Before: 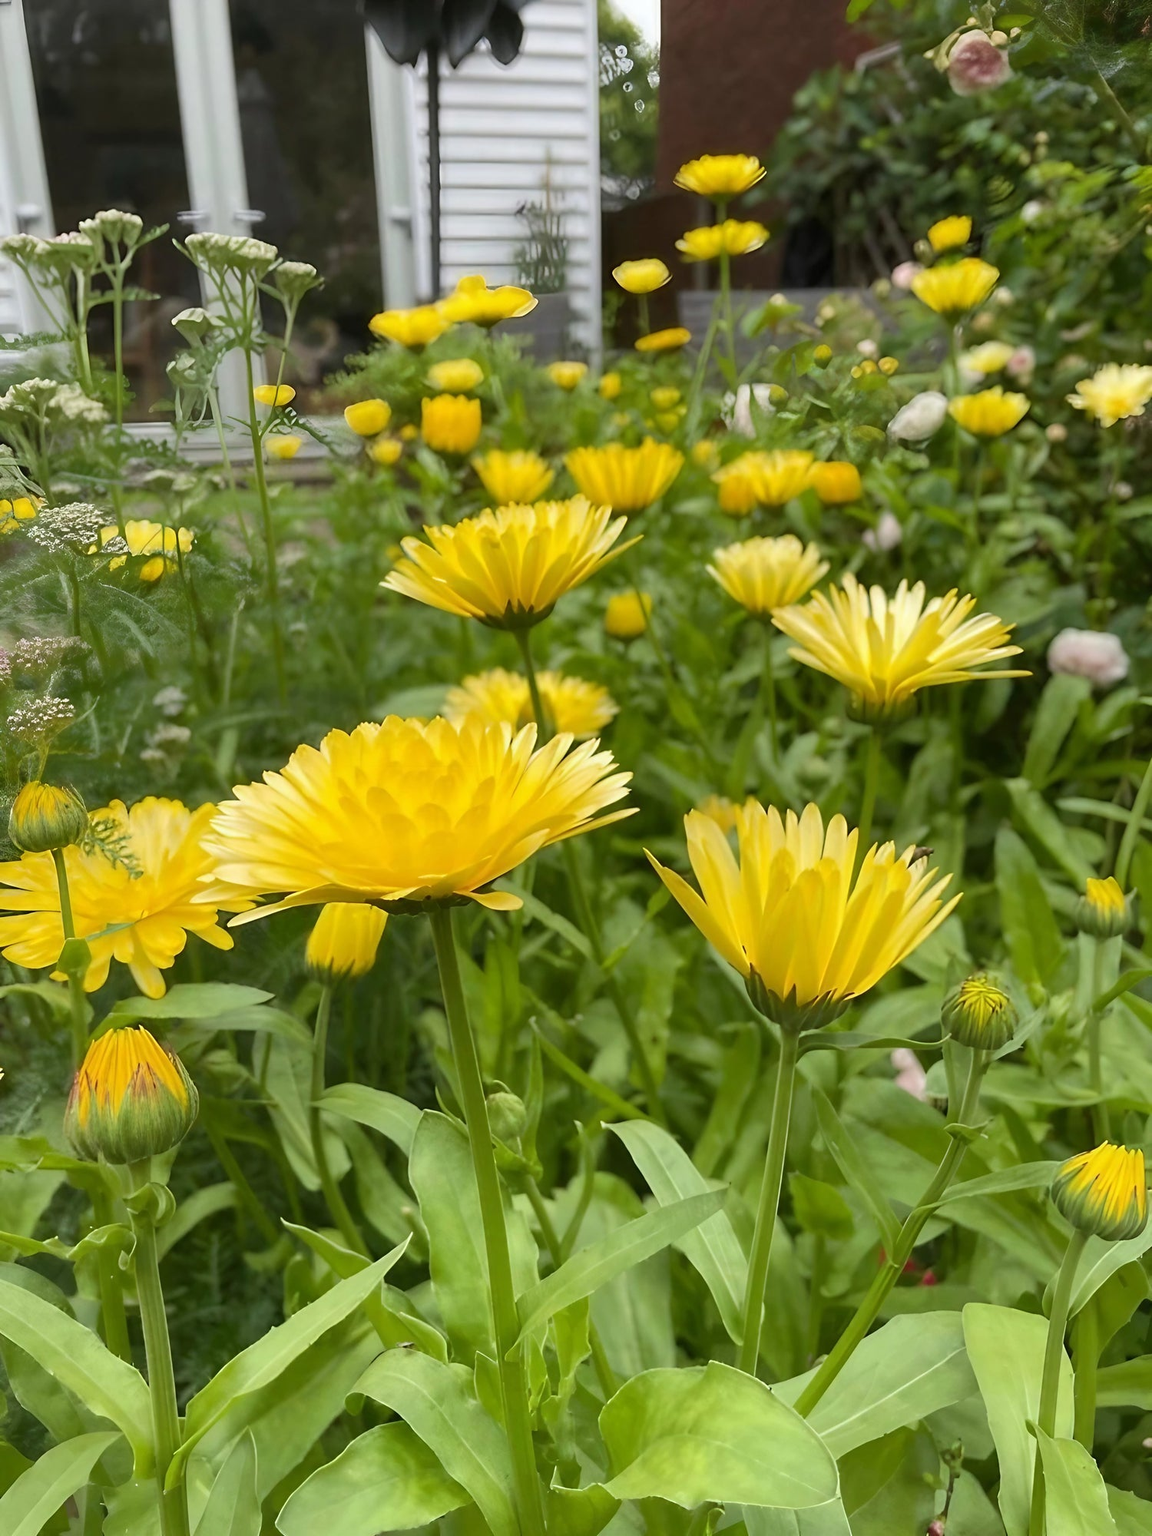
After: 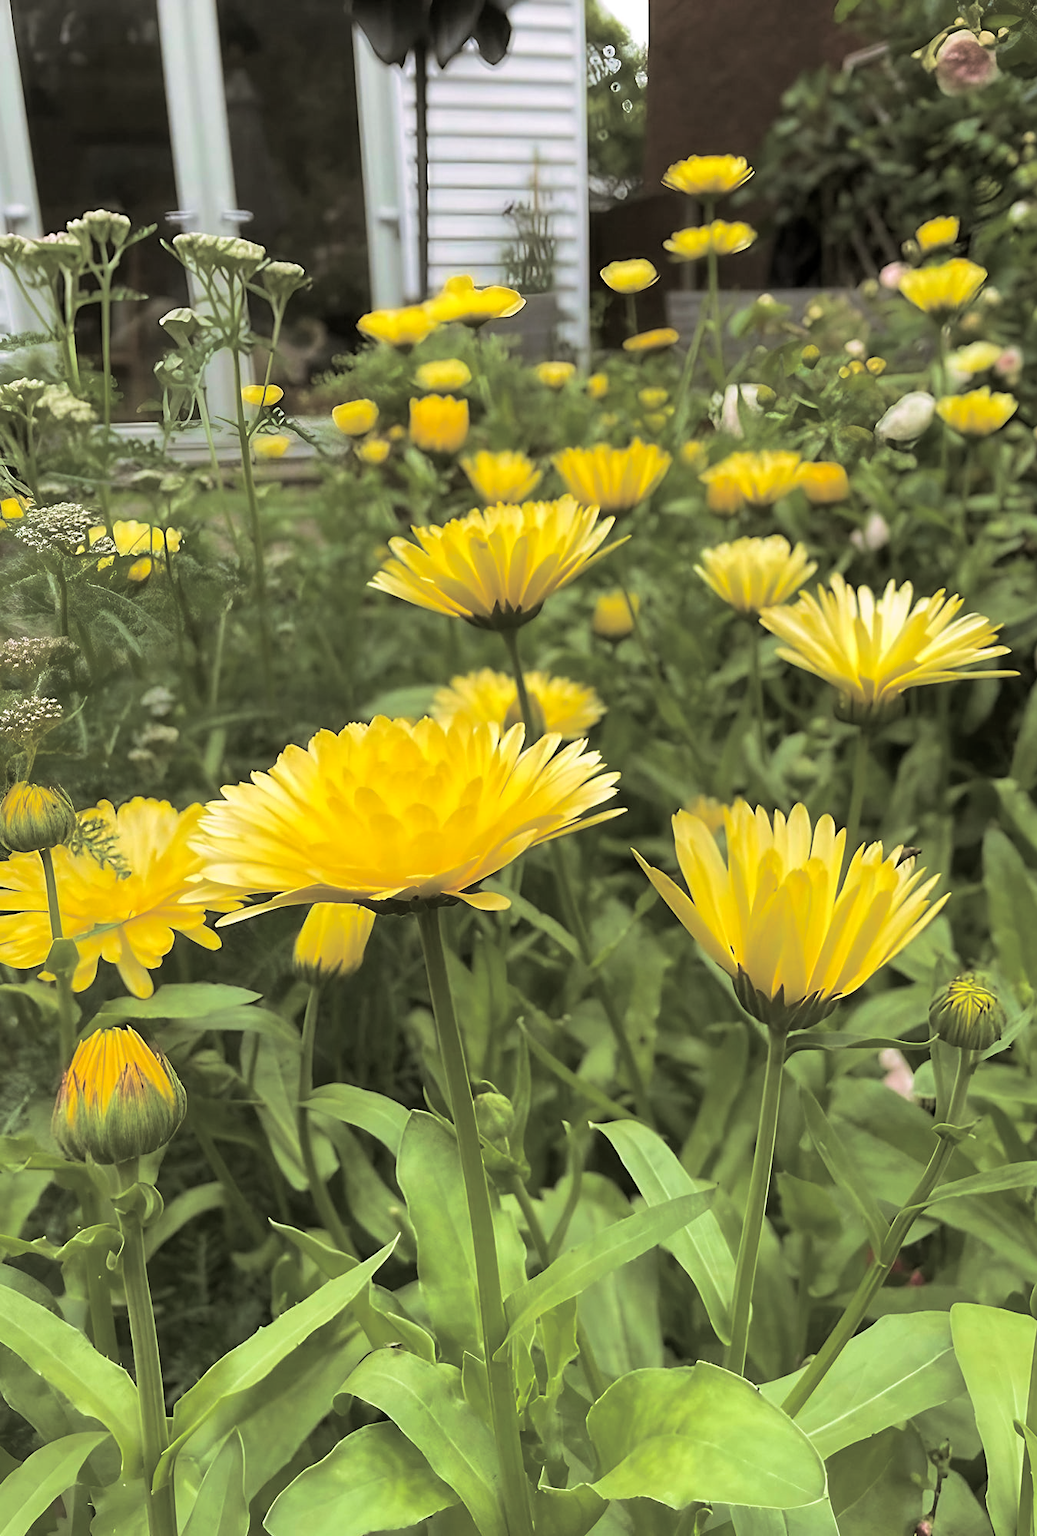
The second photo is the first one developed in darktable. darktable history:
exposure: black level correction 0.002, exposure 0.15 EV, compensate highlight preservation false
crop and rotate: left 1.088%, right 8.807%
split-toning: shadows › hue 46.8°, shadows › saturation 0.17, highlights › hue 316.8°, highlights › saturation 0.27, balance -51.82
sharpen: amount 0.2
velvia: on, module defaults
